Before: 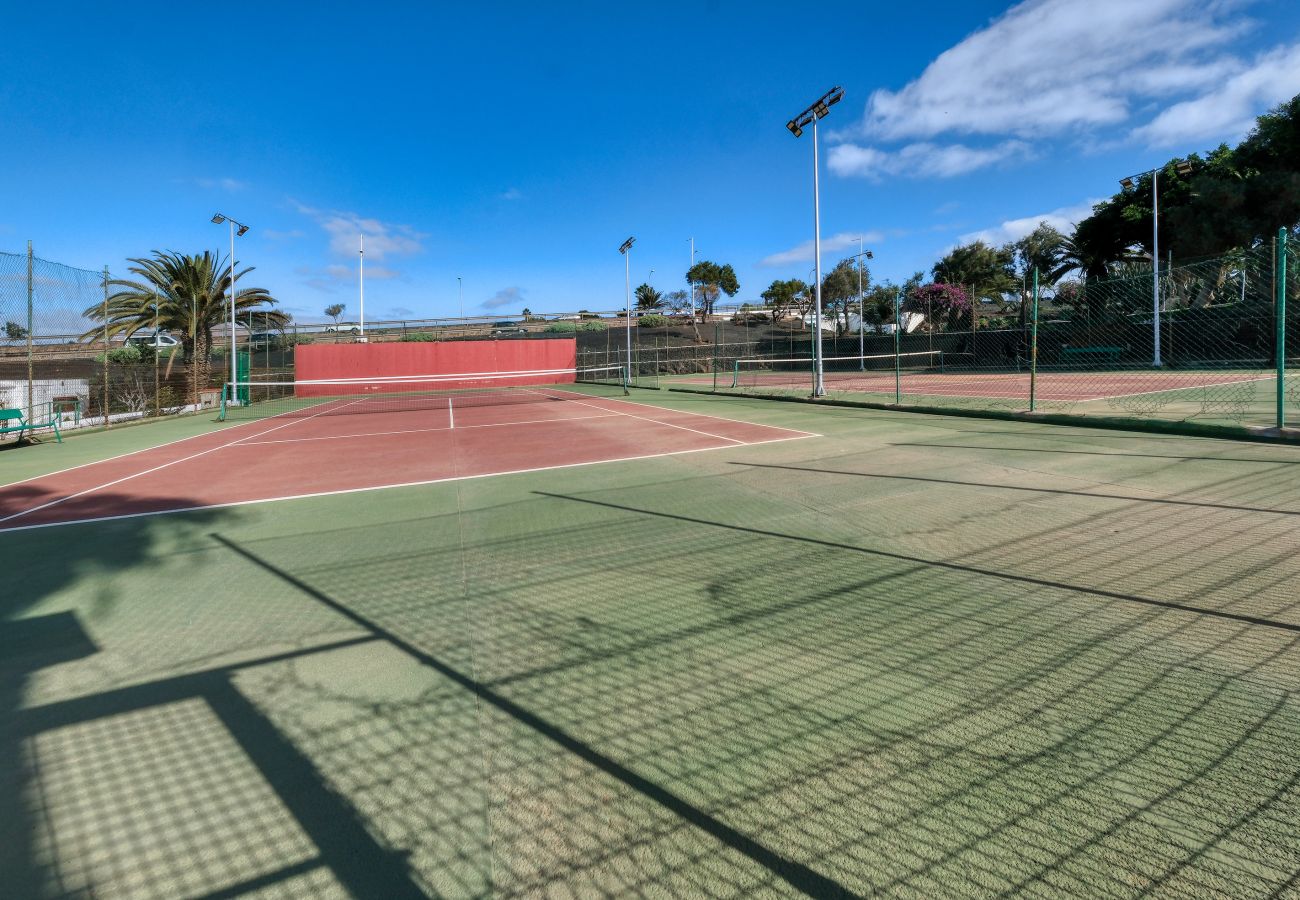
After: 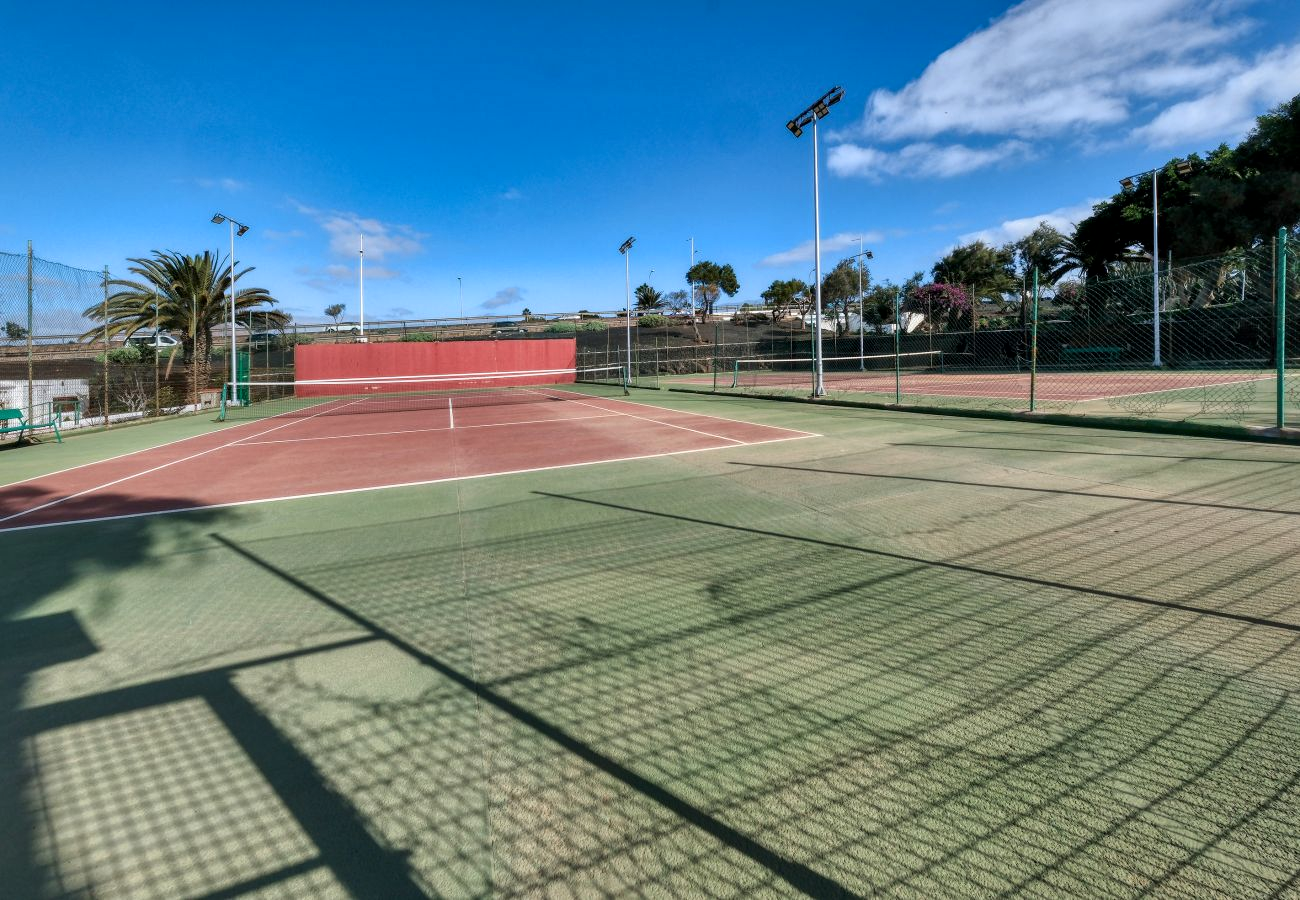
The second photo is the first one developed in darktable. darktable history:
local contrast: mode bilateral grid, contrast 26, coarseness 50, detail 124%, midtone range 0.2
